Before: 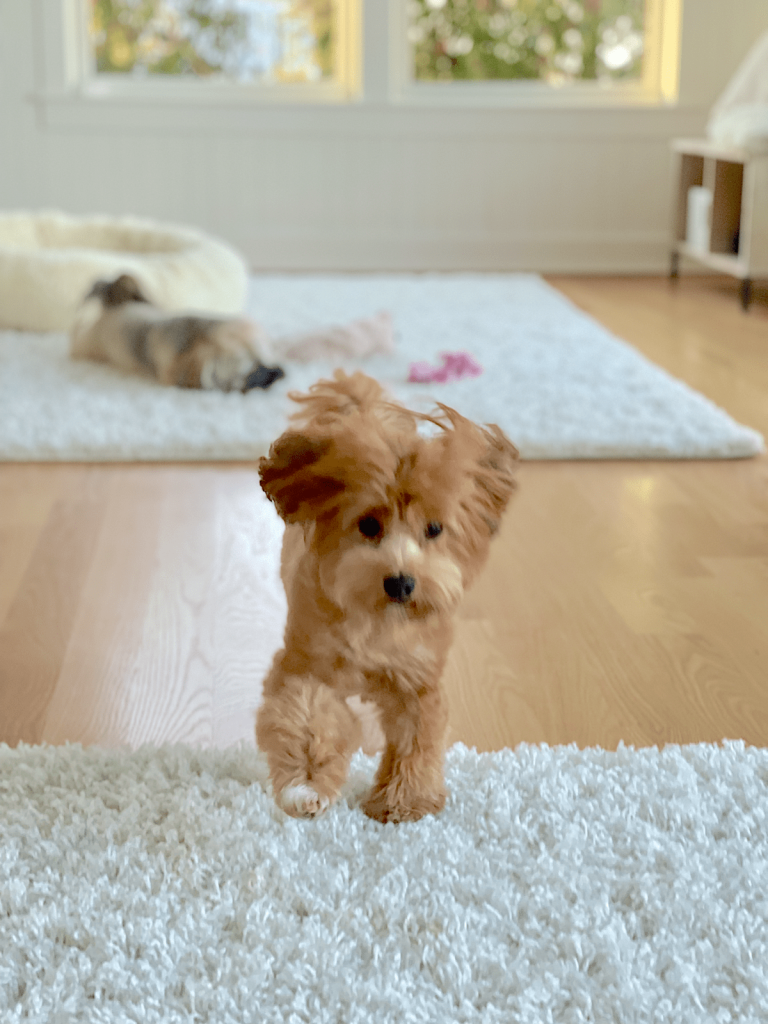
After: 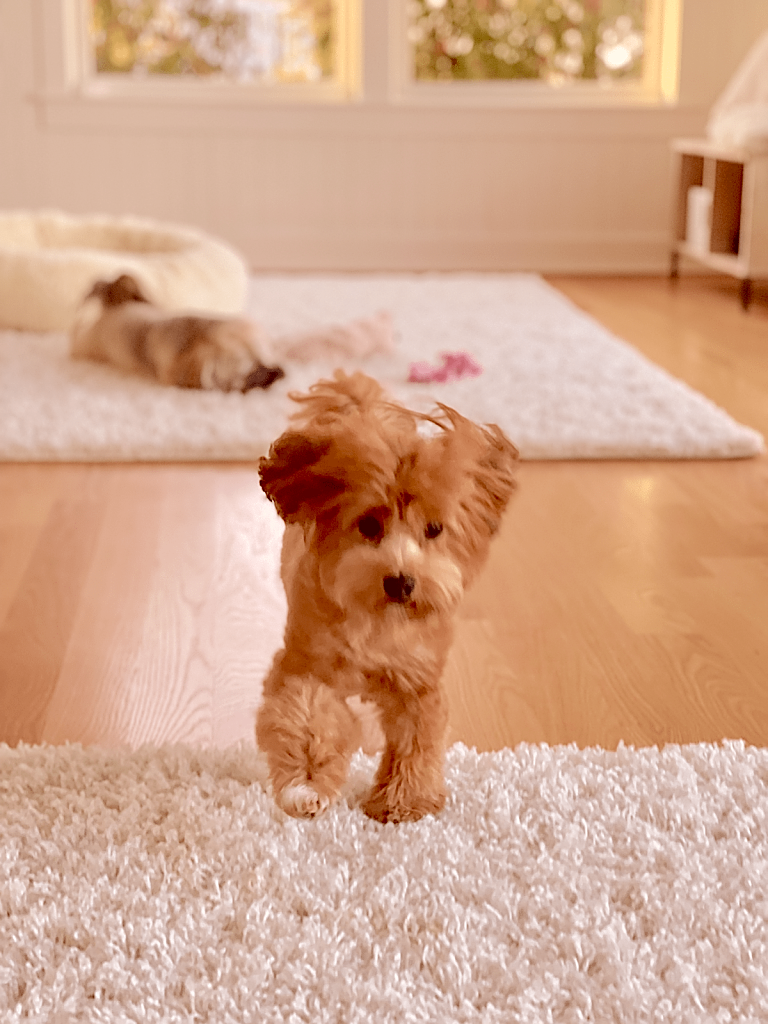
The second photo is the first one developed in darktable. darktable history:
sharpen: on, module defaults
color correction: highlights a* 9.03, highlights b* 8.71, shadows a* 40, shadows b* 40, saturation 0.8
